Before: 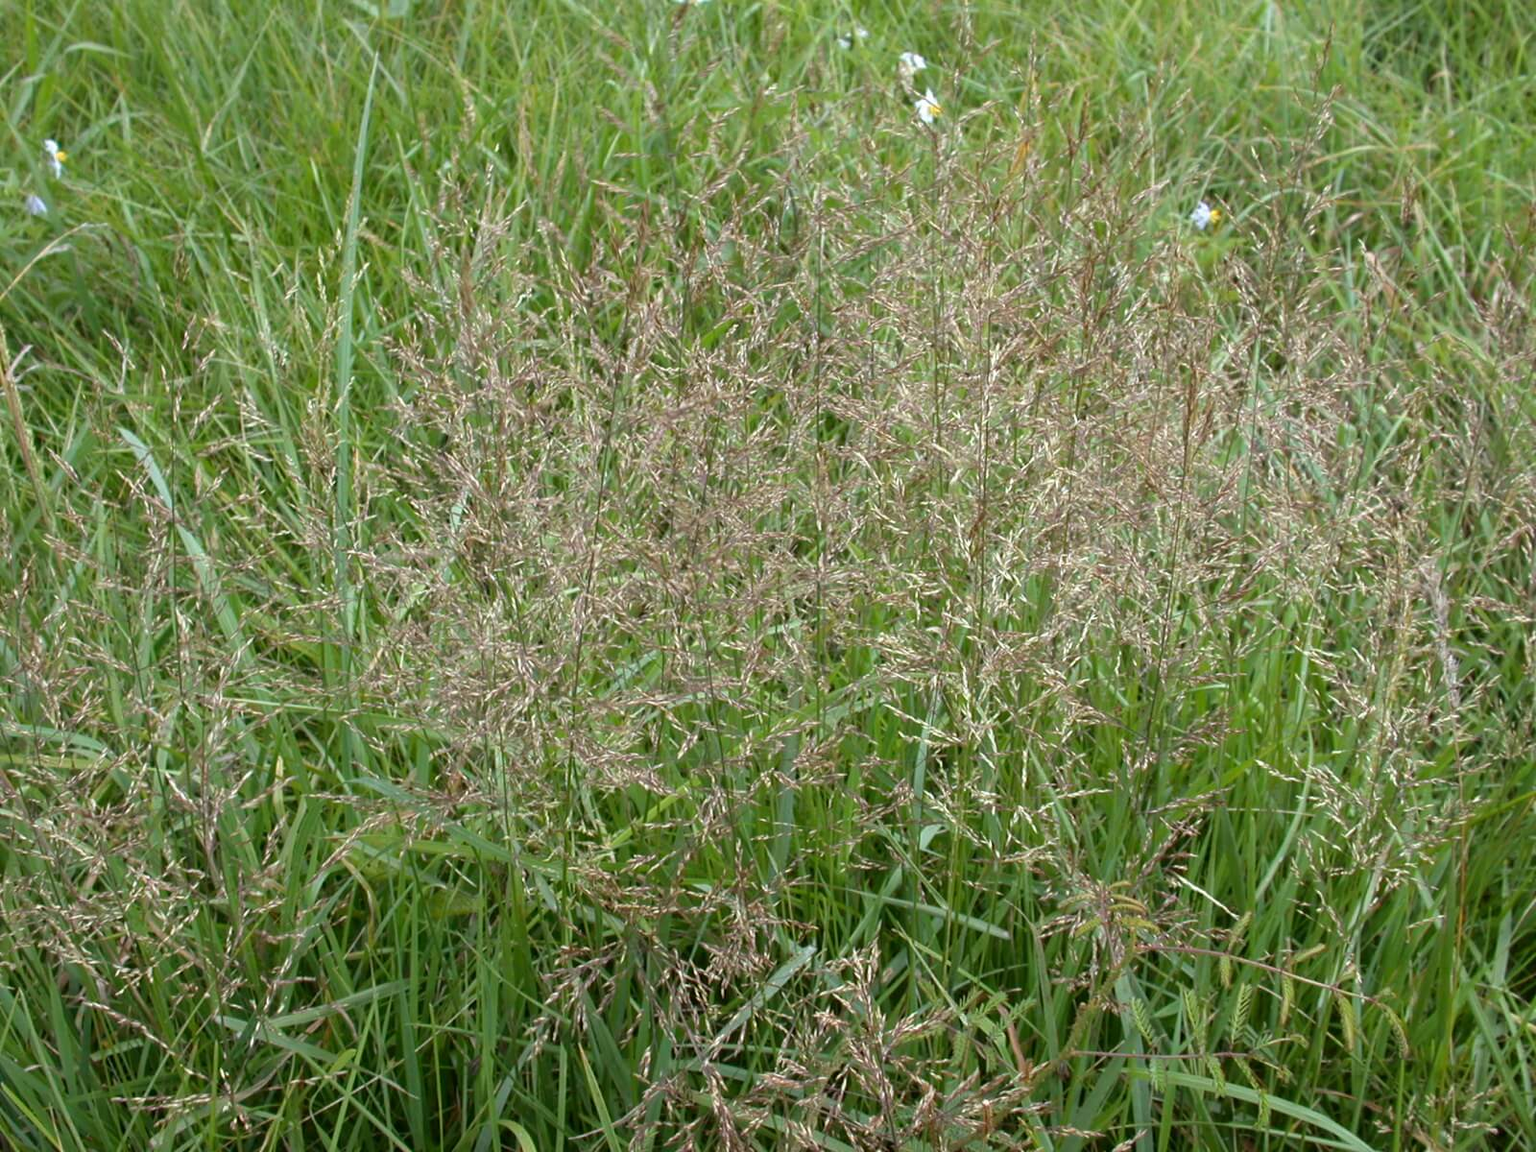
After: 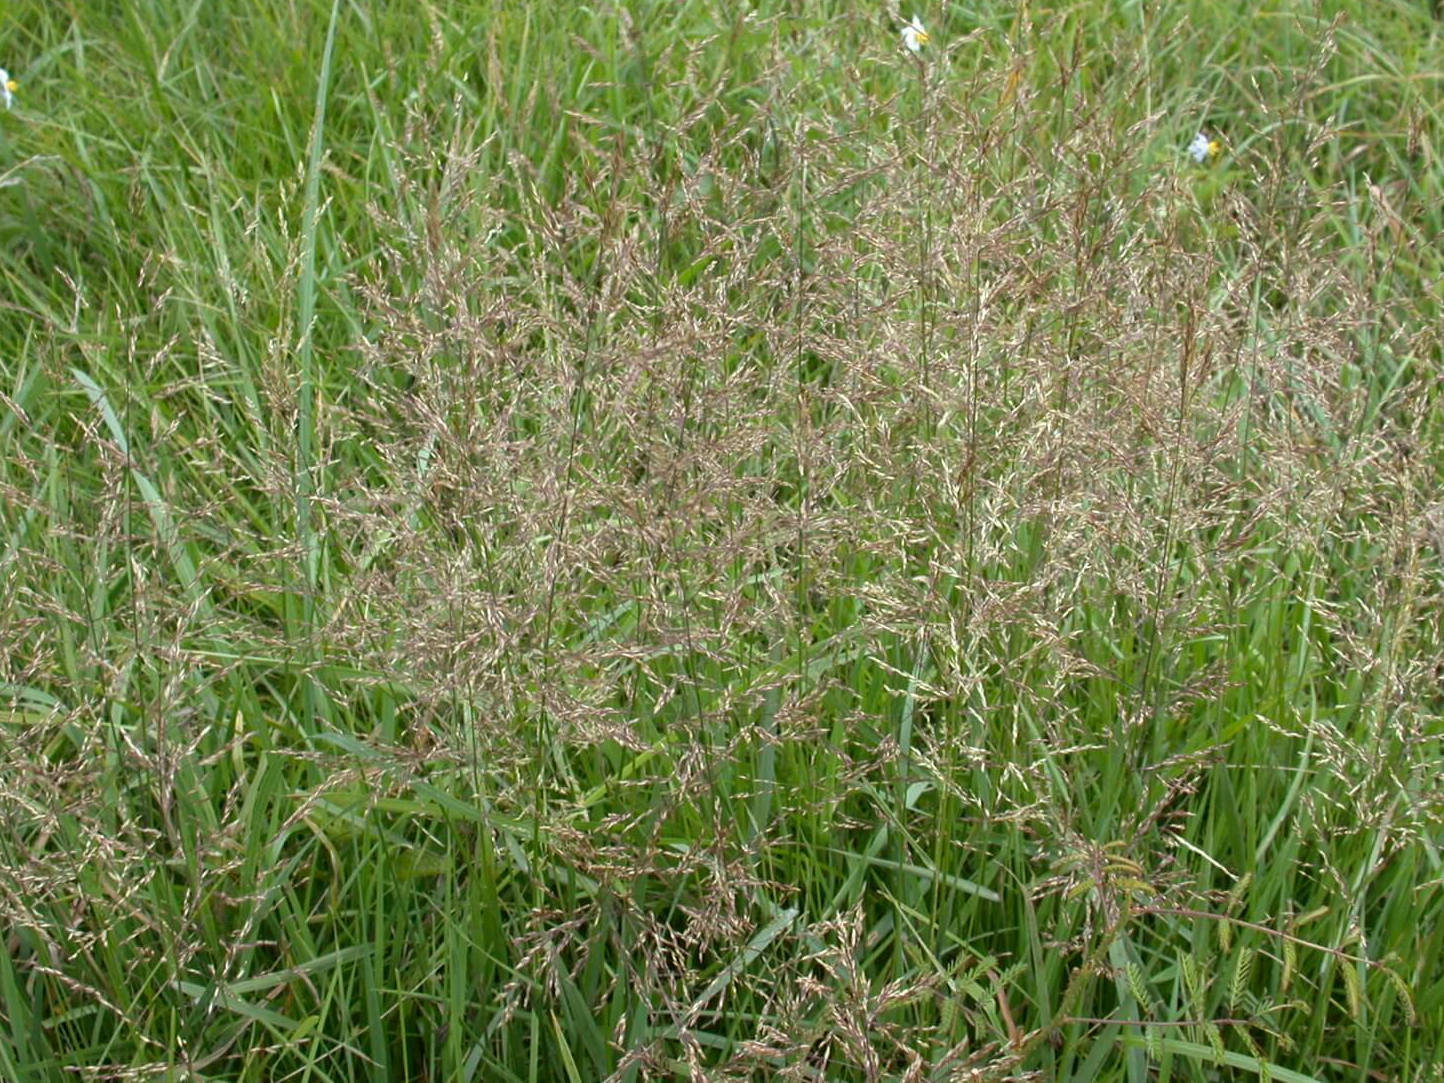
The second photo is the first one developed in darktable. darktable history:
crop: left 3.305%, top 6.436%, right 6.389%, bottom 3.258%
color correction: highlights b* 3
